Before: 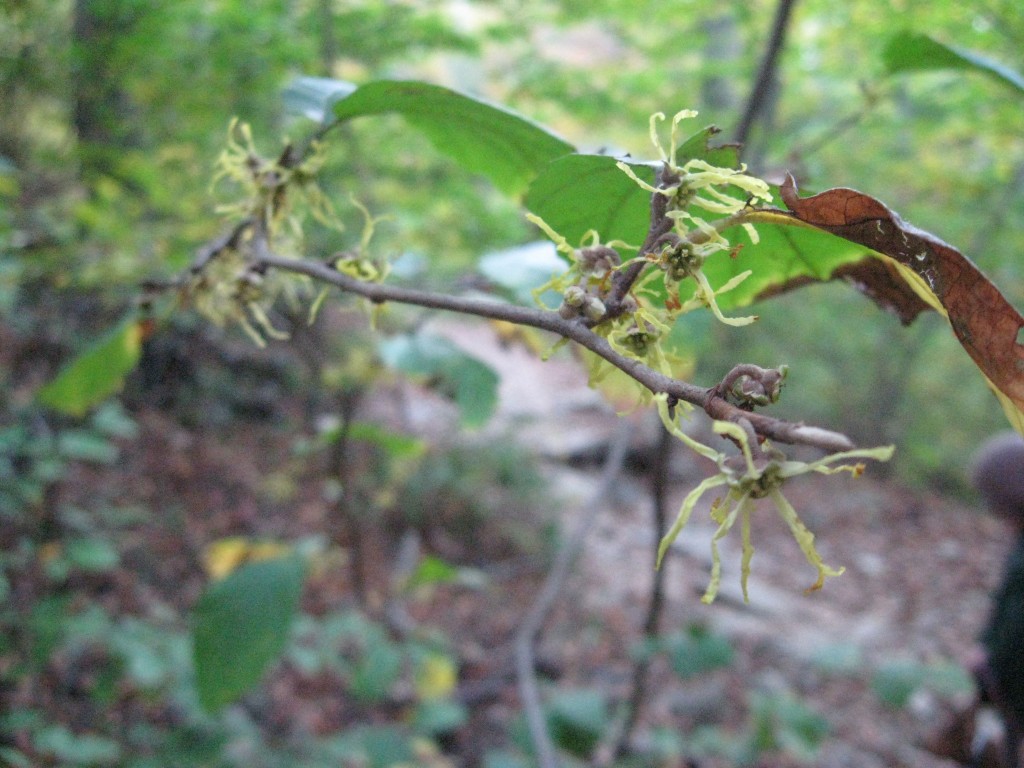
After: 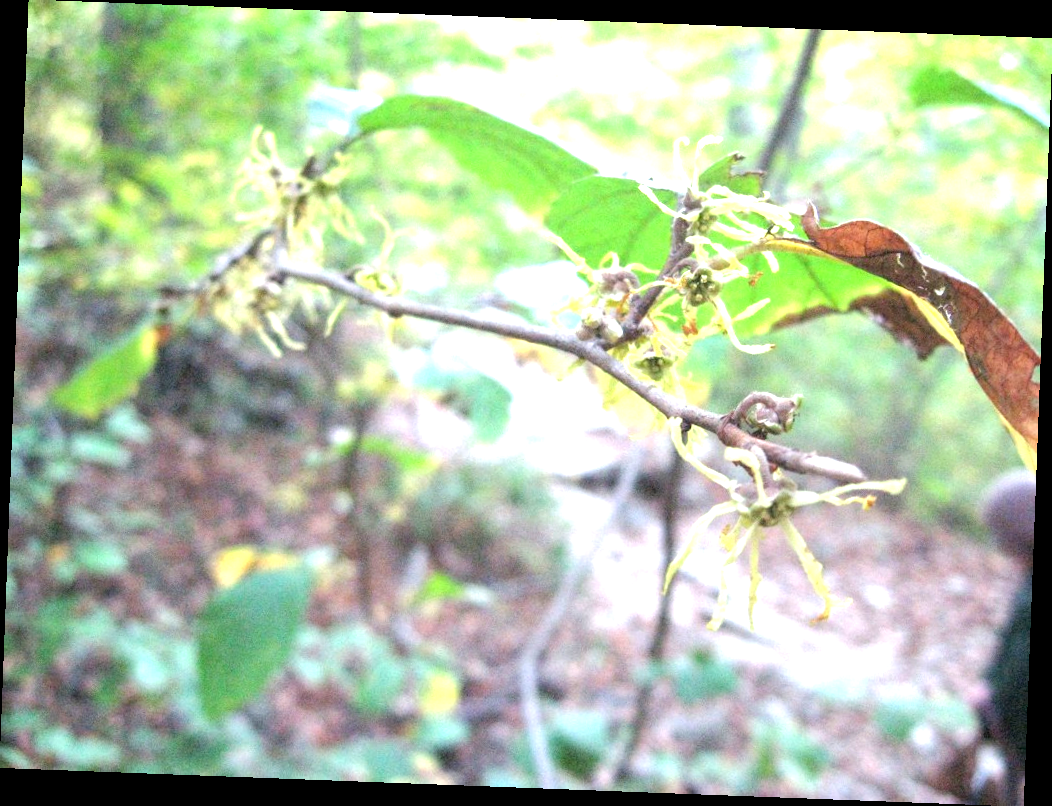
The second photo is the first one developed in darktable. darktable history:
exposure: black level correction 0.001, exposure 1.646 EV, compensate exposure bias true, compensate highlight preservation false
rotate and perspective: rotation 2.17°, automatic cropping off
